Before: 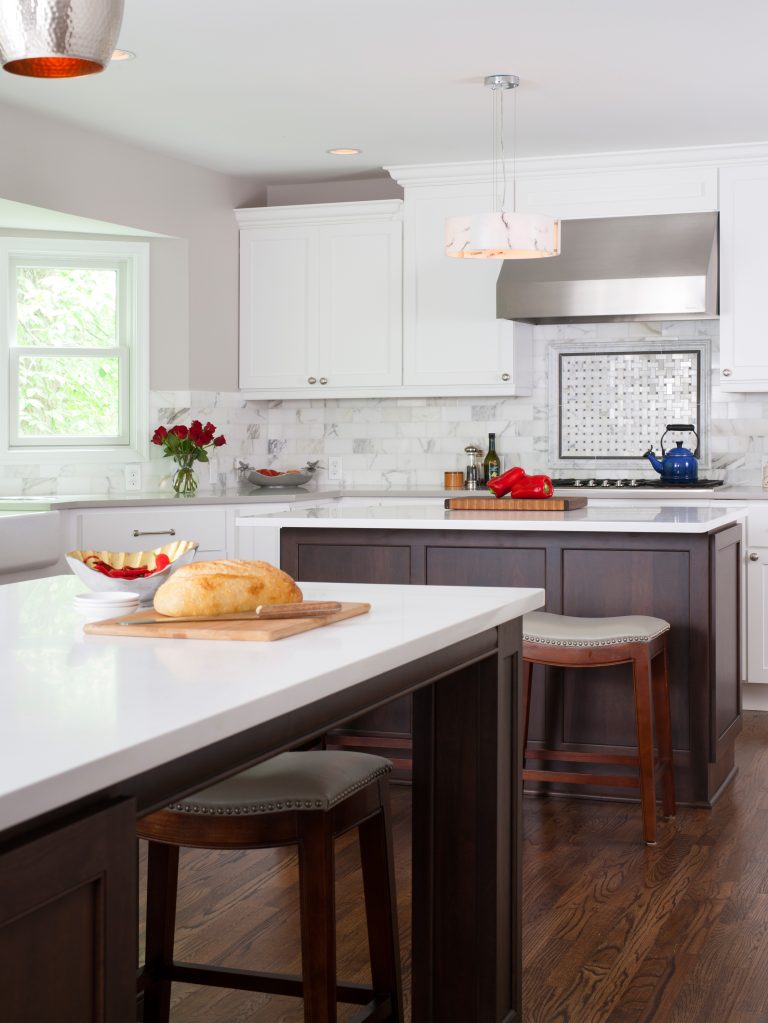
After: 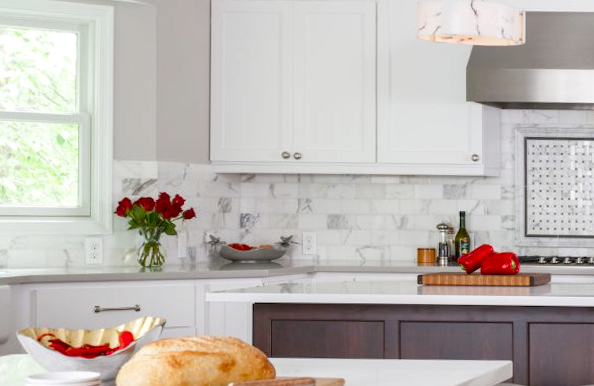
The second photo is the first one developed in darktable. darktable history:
color balance rgb: perceptual saturation grading › global saturation 20%, perceptual saturation grading › highlights -25%, perceptual saturation grading › shadows 50%, global vibrance -25%
tone equalizer: -7 EV 0.18 EV, -6 EV 0.12 EV, -5 EV 0.08 EV, -4 EV 0.04 EV, -2 EV -0.02 EV, -1 EV -0.04 EV, +0 EV -0.06 EV, luminance estimator HSV value / RGB max
rotate and perspective: rotation -0.013°, lens shift (vertical) -0.027, lens shift (horizontal) 0.178, crop left 0.016, crop right 0.989, crop top 0.082, crop bottom 0.918
local contrast: on, module defaults
crop: left 7.036%, top 18.398%, right 14.379%, bottom 40.043%
